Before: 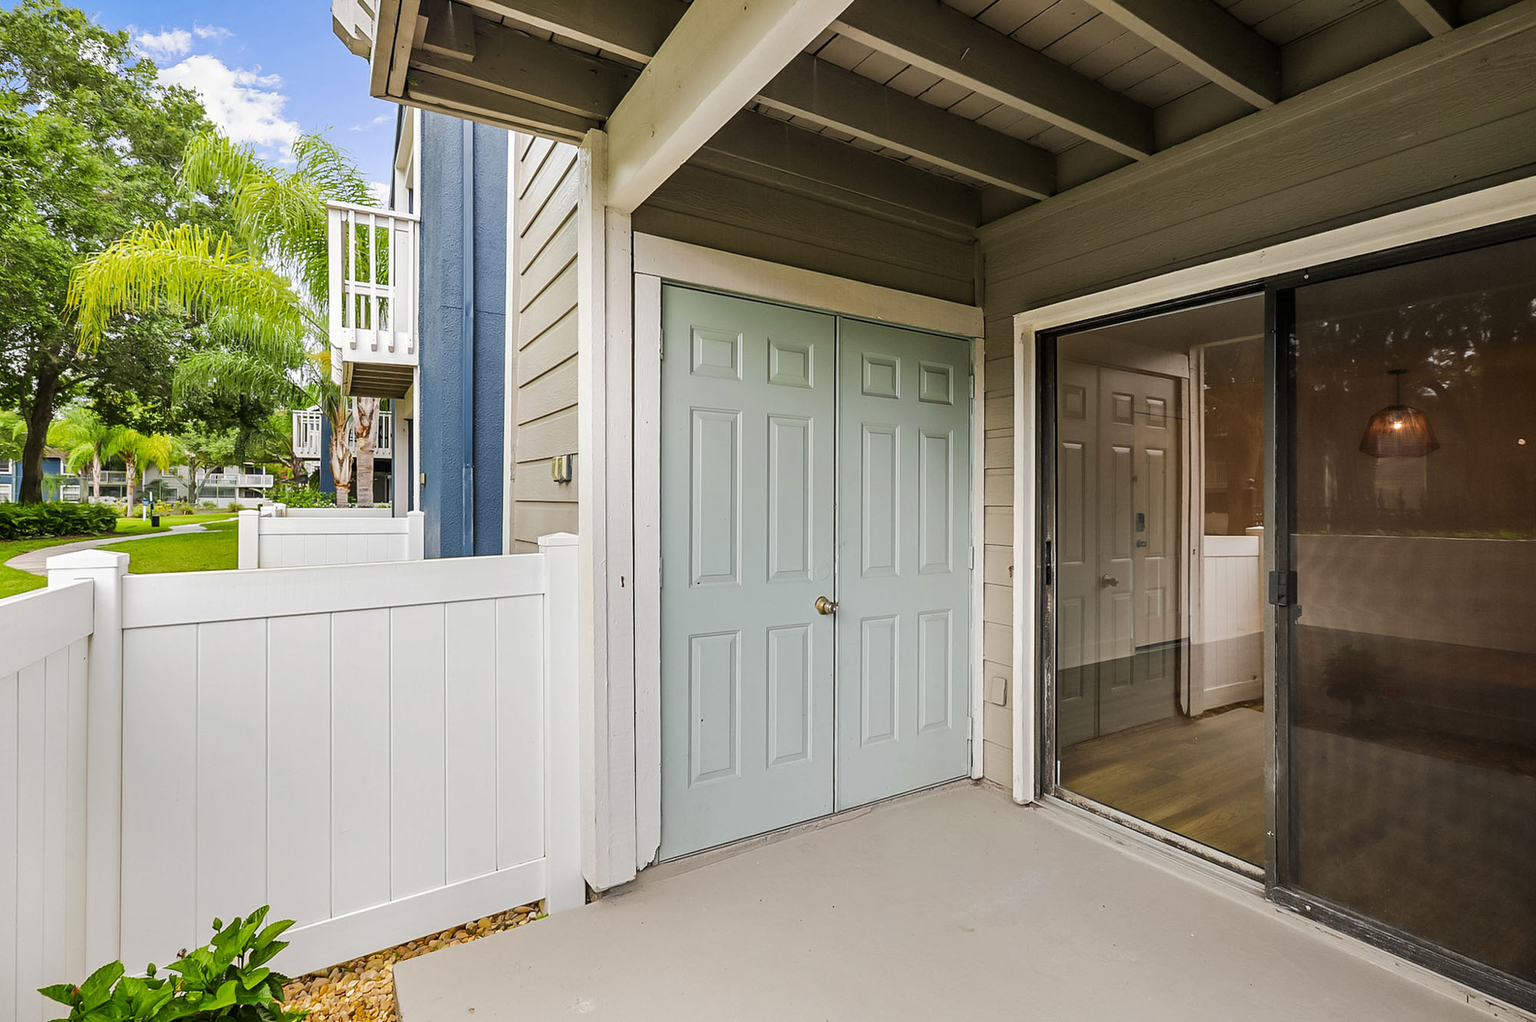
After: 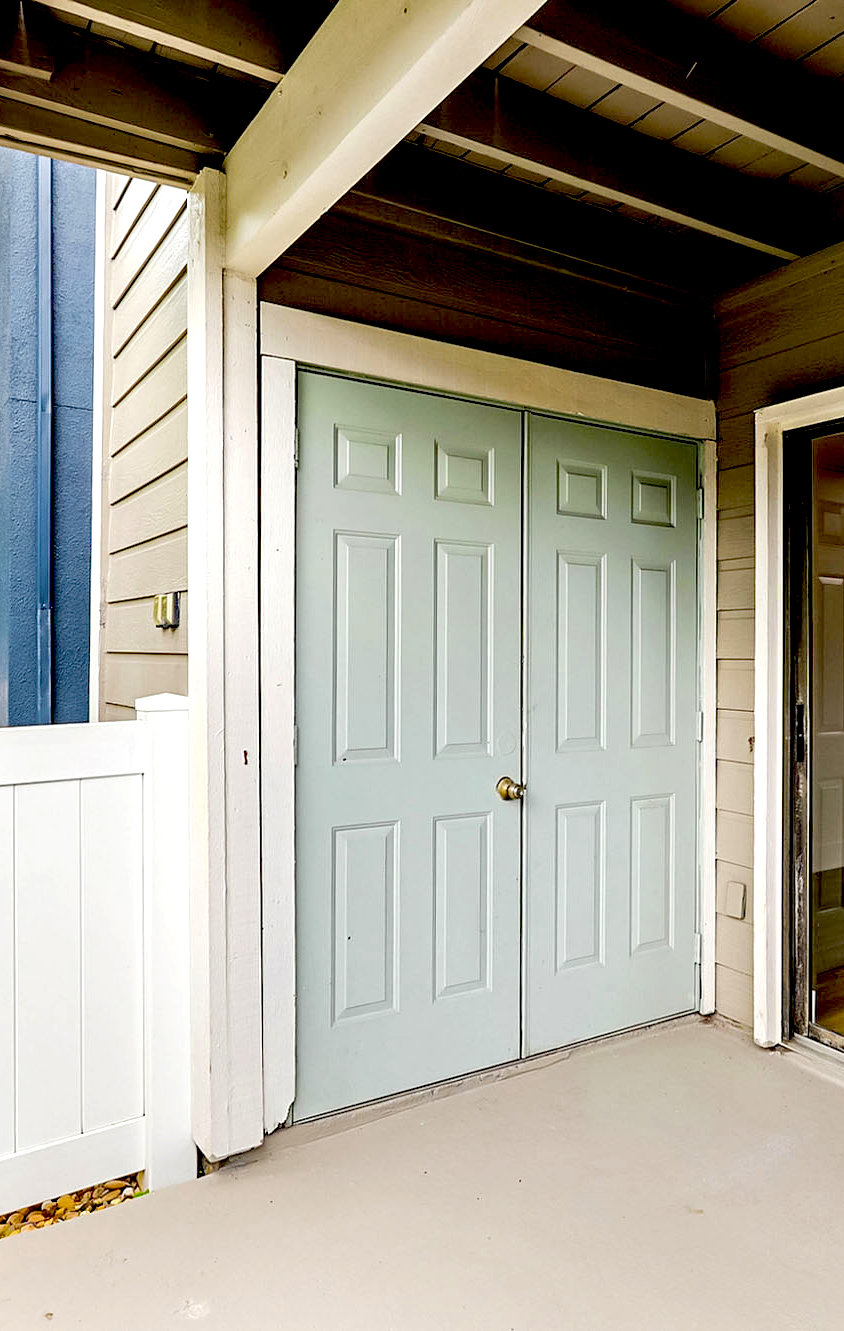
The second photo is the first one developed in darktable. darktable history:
crop: left 28.277%, right 29.496%
exposure: black level correction 0.039, exposure 0.498 EV, compensate highlight preservation false
